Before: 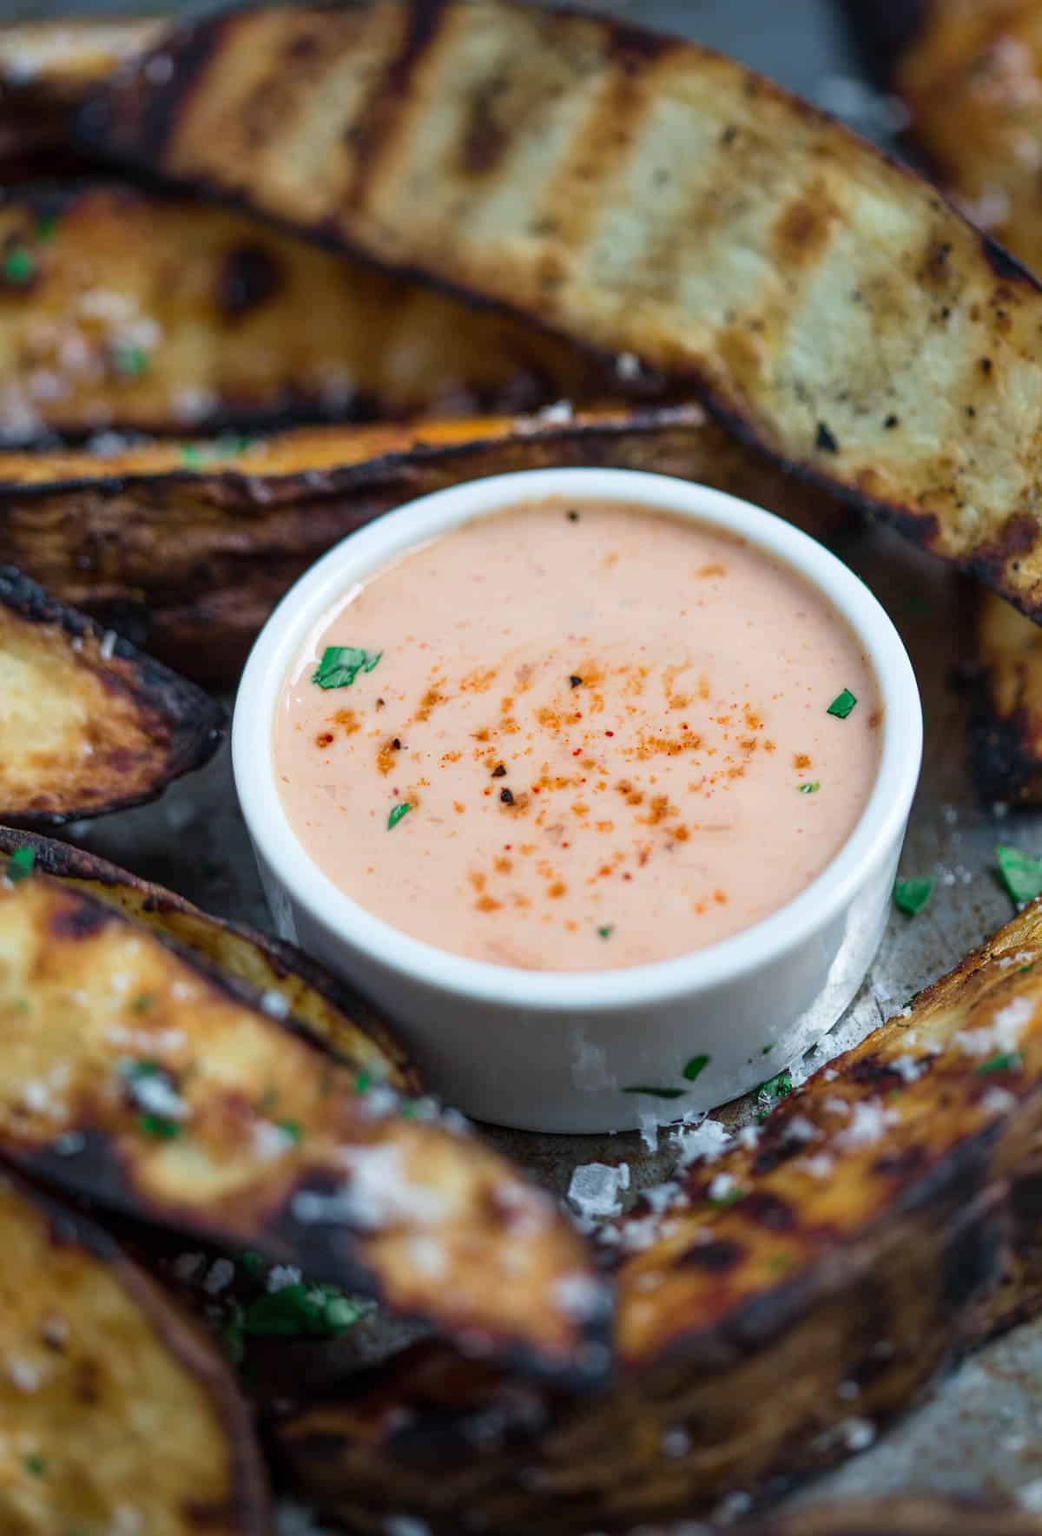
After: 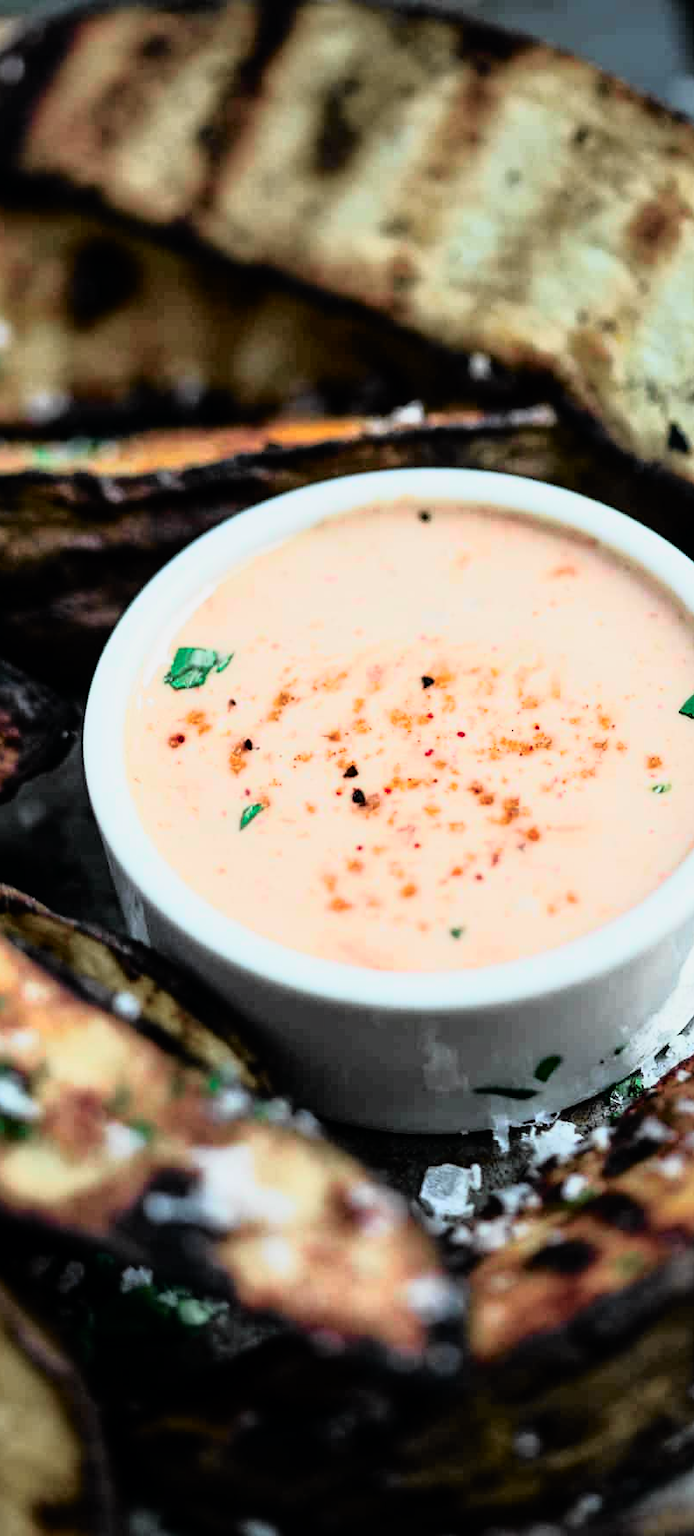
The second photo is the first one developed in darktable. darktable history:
crop and rotate: left 14.292%, right 19.041%
base curve: curves: ch0 [(0, 0) (0.826, 0.587) (1, 1)]
rgb curve: curves: ch0 [(0, 0) (0.21, 0.15) (0.24, 0.21) (0.5, 0.75) (0.75, 0.96) (0.89, 0.99) (1, 1)]; ch1 [(0, 0.02) (0.21, 0.13) (0.25, 0.2) (0.5, 0.67) (0.75, 0.9) (0.89, 0.97) (1, 1)]; ch2 [(0, 0.02) (0.21, 0.13) (0.25, 0.2) (0.5, 0.67) (0.75, 0.9) (0.89, 0.97) (1, 1)], compensate middle gray true
tone curve: curves: ch0 [(0, 0) (0.058, 0.037) (0.214, 0.183) (0.304, 0.288) (0.561, 0.554) (0.687, 0.677) (0.768, 0.768) (0.858, 0.861) (0.987, 0.945)]; ch1 [(0, 0) (0.172, 0.123) (0.312, 0.296) (0.432, 0.448) (0.471, 0.469) (0.502, 0.5) (0.521, 0.505) (0.565, 0.569) (0.663, 0.663) (0.703, 0.721) (0.857, 0.917) (1, 1)]; ch2 [(0, 0) (0.411, 0.424) (0.485, 0.497) (0.502, 0.5) (0.517, 0.511) (0.556, 0.562) (0.626, 0.594) (0.709, 0.661) (1, 1)], color space Lab, independent channels, preserve colors none
